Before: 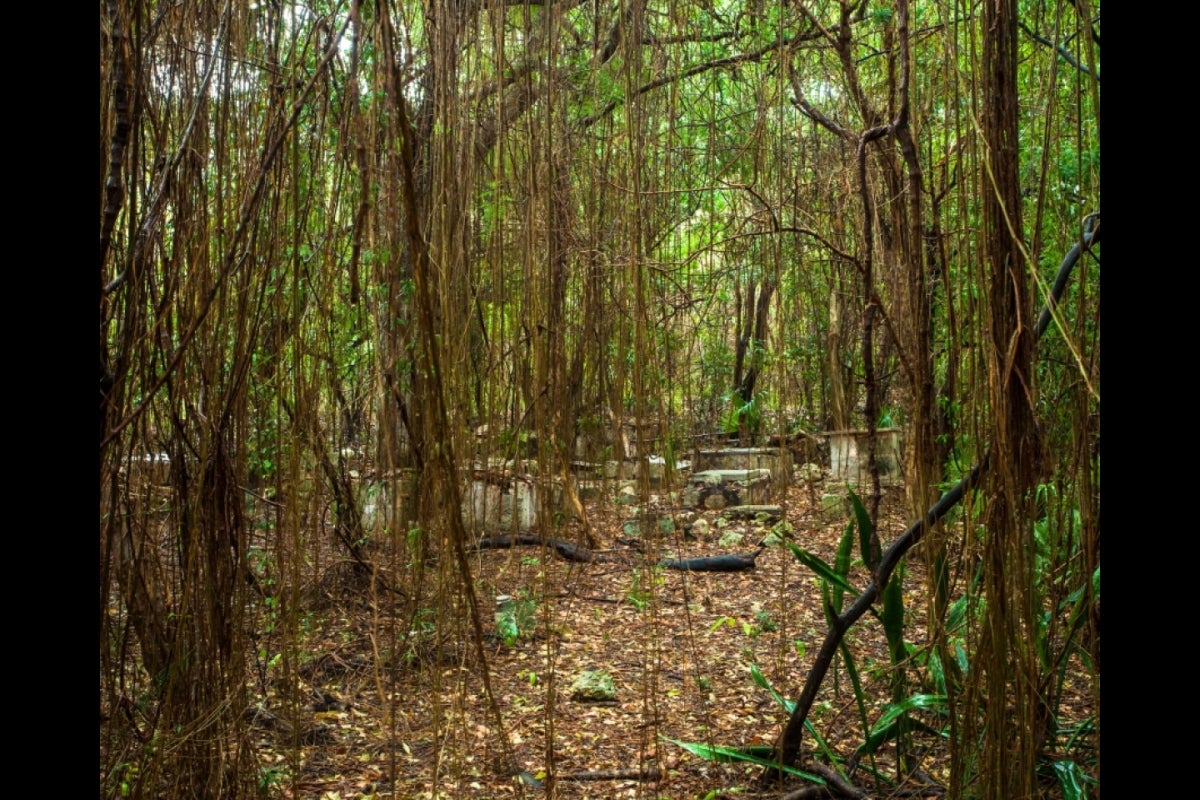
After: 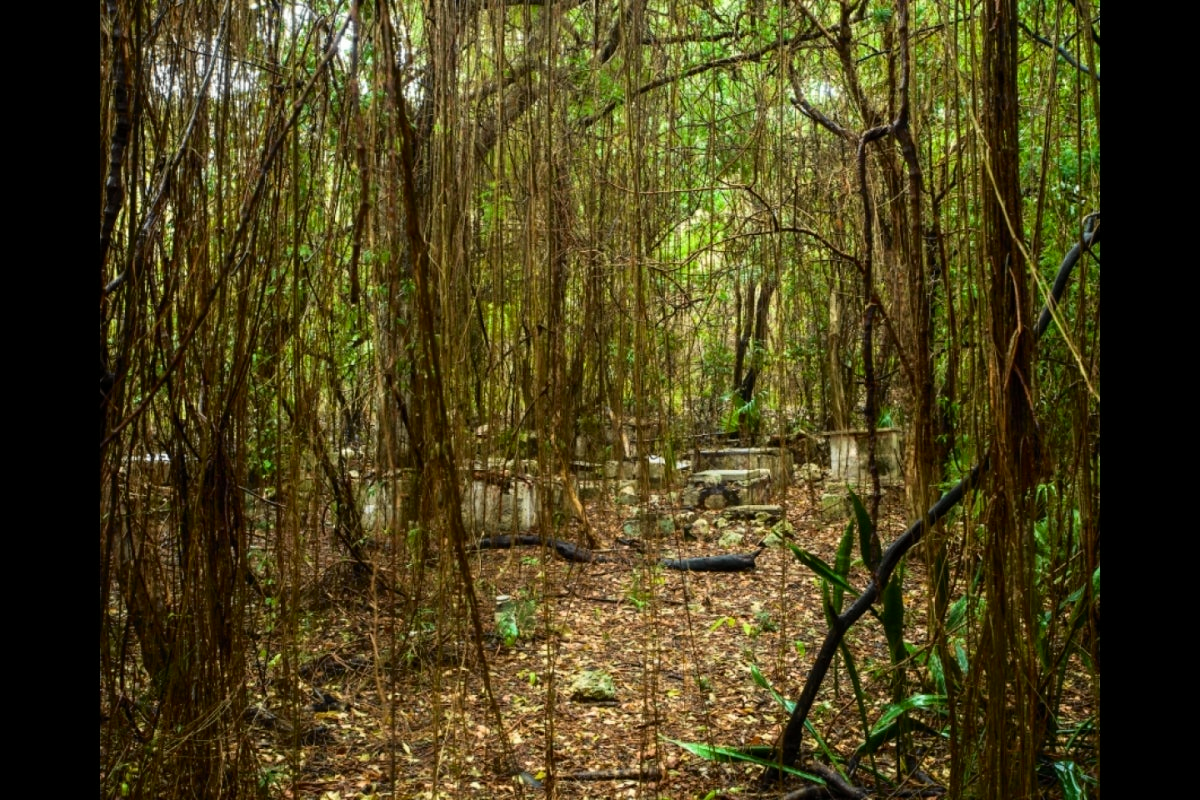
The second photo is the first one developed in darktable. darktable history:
tone curve: curves: ch0 [(0, 0) (0.037, 0.025) (0.131, 0.093) (0.275, 0.256) (0.497, 0.51) (0.617, 0.643) (0.704, 0.732) (0.813, 0.832) (0.911, 0.925) (0.997, 0.995)]; ch1 [(0, 0) (0.301, 0.3) (0.444, 0.45) (0.493, 0.495) (0.507, 0.503) (0.534, 0.533) (0.582, 0.58) (0.658, 0.693) (0.746, 0.77) (1, 1)]; ch2 [(0, 0) (0.246, 0.233) (0.36, 0.352) (0.415, 0.418) (0.476, 0.492) (0.502, 0.504) (0.525, 0.518) (0.539, 0.544) (0.586, 0.602) (0.634, 0.651) (0.706, 0.727) (0.853, 0.852) (1, 0.951)], color space Lab, independent channels, preserve colors none
